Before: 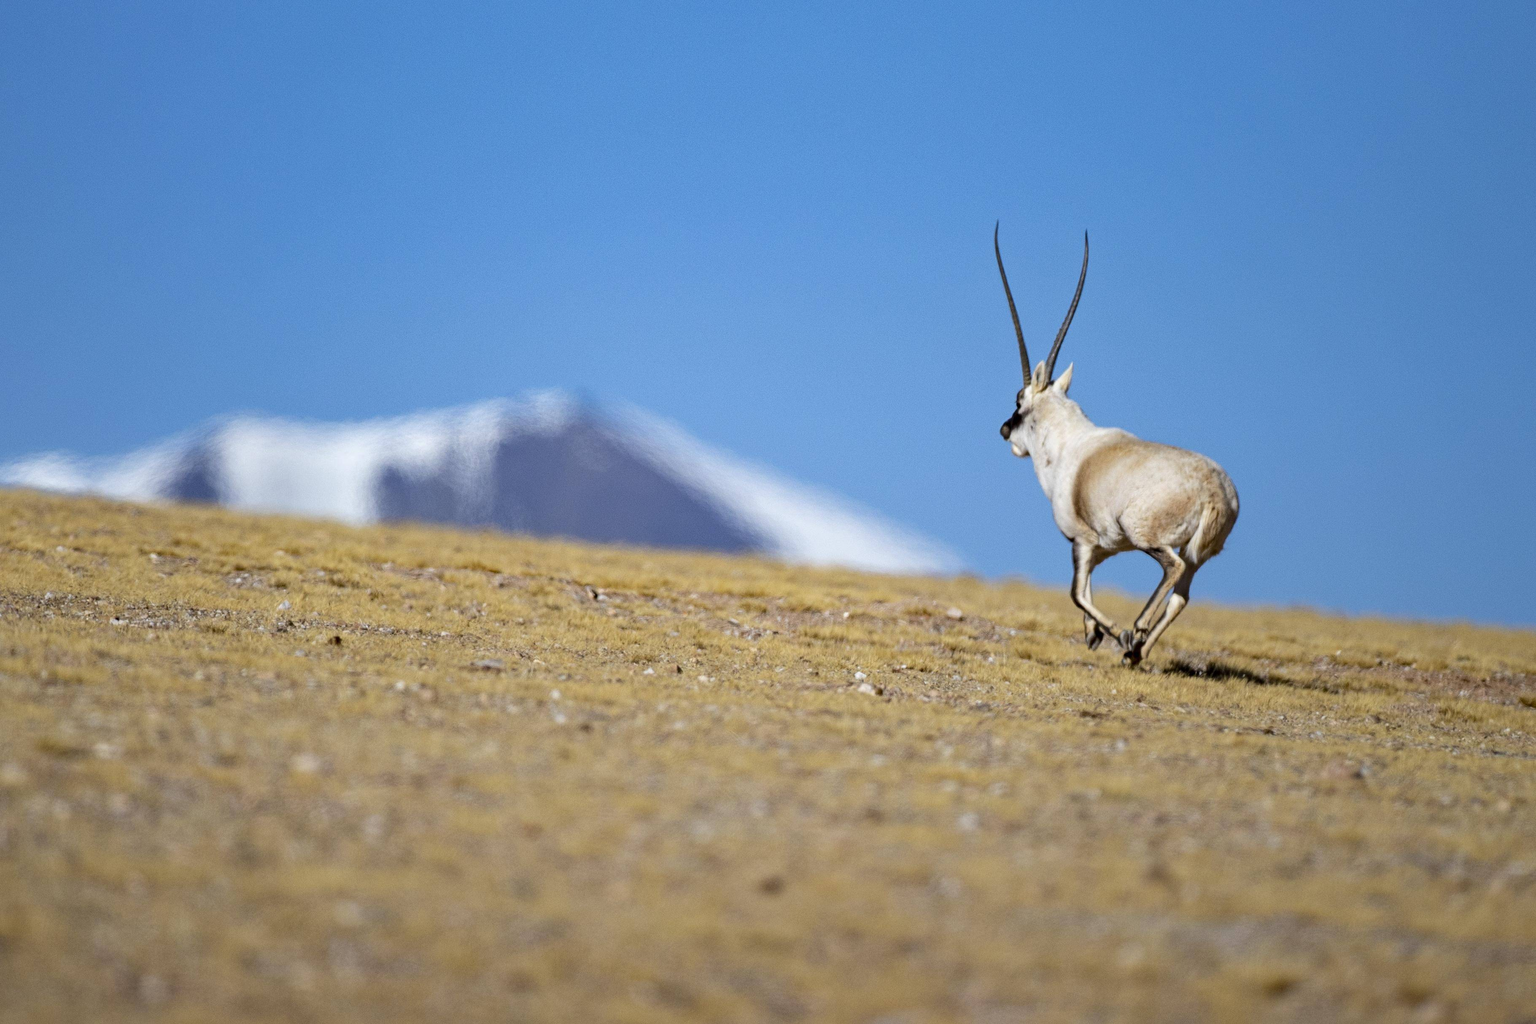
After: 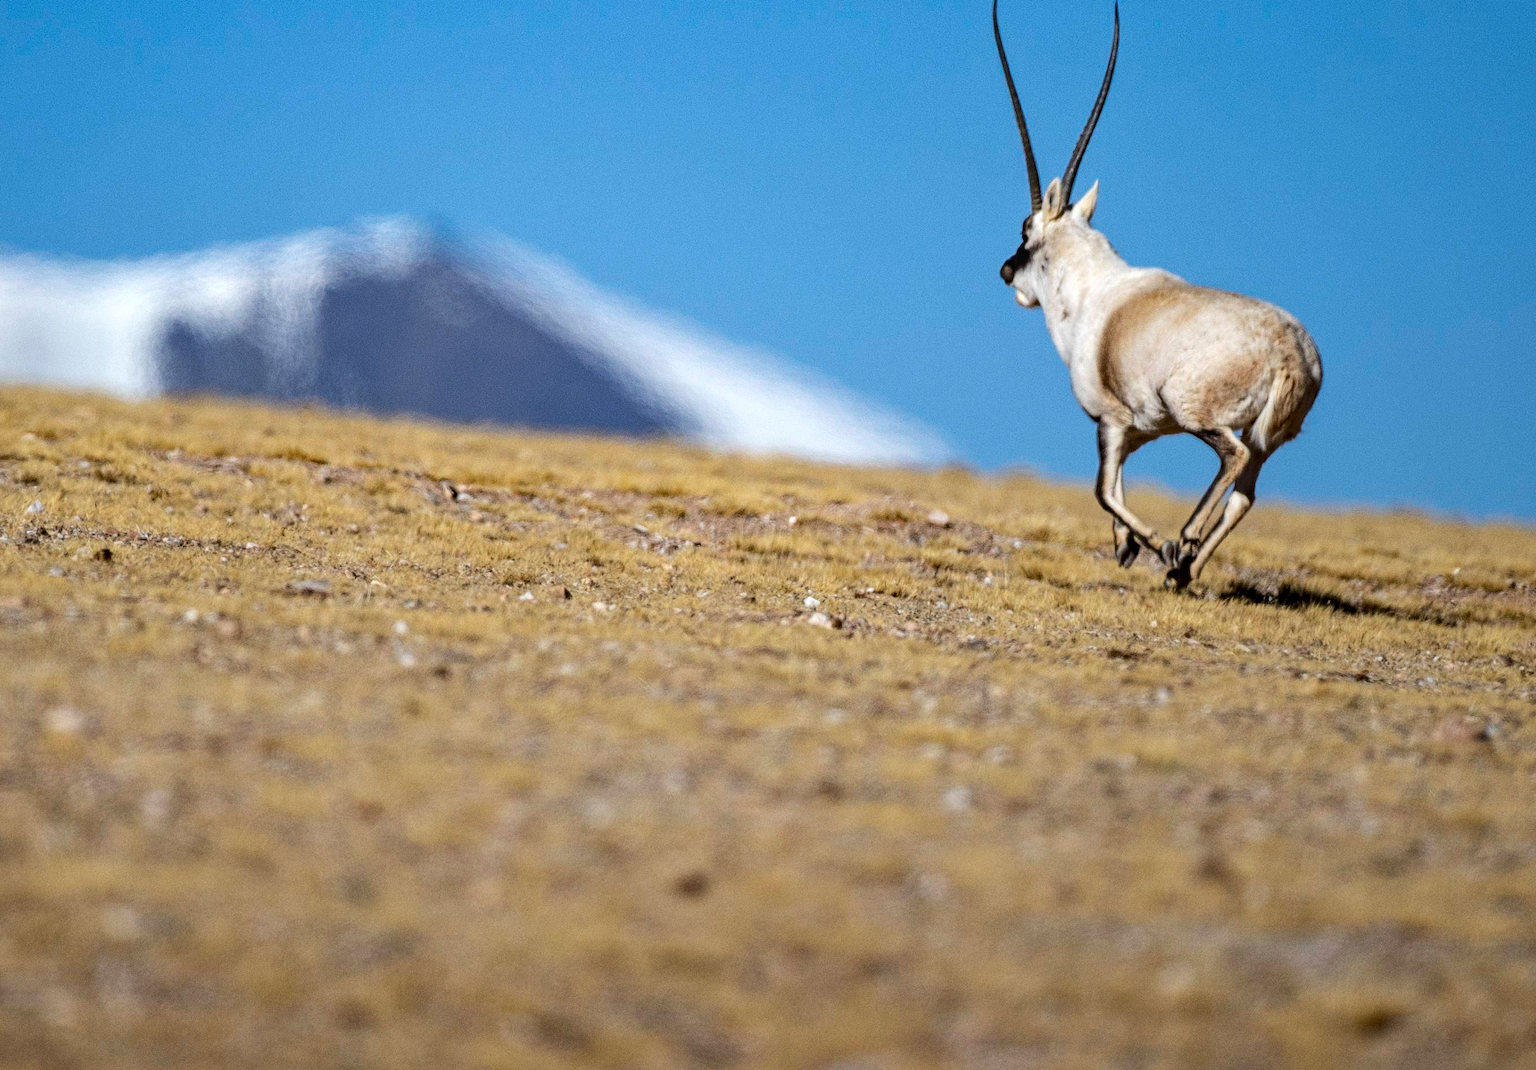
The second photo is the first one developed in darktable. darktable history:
exposure: exposure -0.329 EV, compensate exposure bias true, compensate highlight preservation false
crop: left 16.844%, top 22.375%, right 8.971%
local contrast: on, module defaults
tone equalizer: -8 EV -0.419 EV, -7 EV -0.399 EV, -6 EV -0.363 EV, -5 EV -0.258 EV, -3 EV 0.218 EV, -2 EV 0.334 EV, -1 EV 0.384 EV, +0 EV 0.439 EV, edges refinement/feathering 500, mask exposure compensation -1.57 EV, preserve details no
